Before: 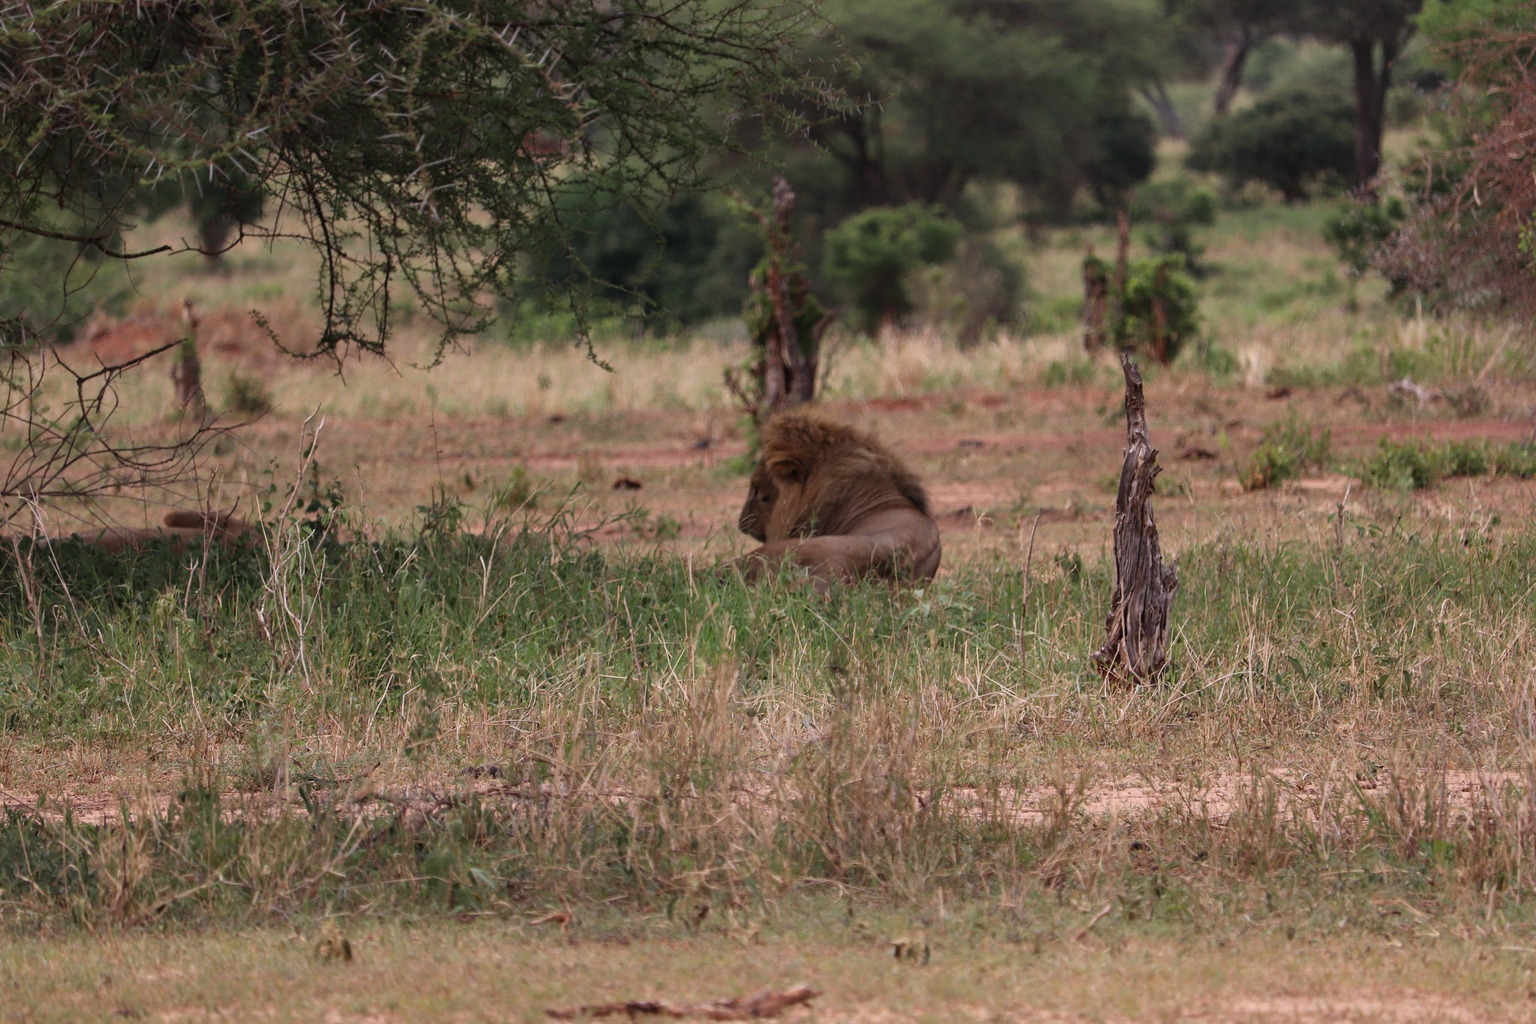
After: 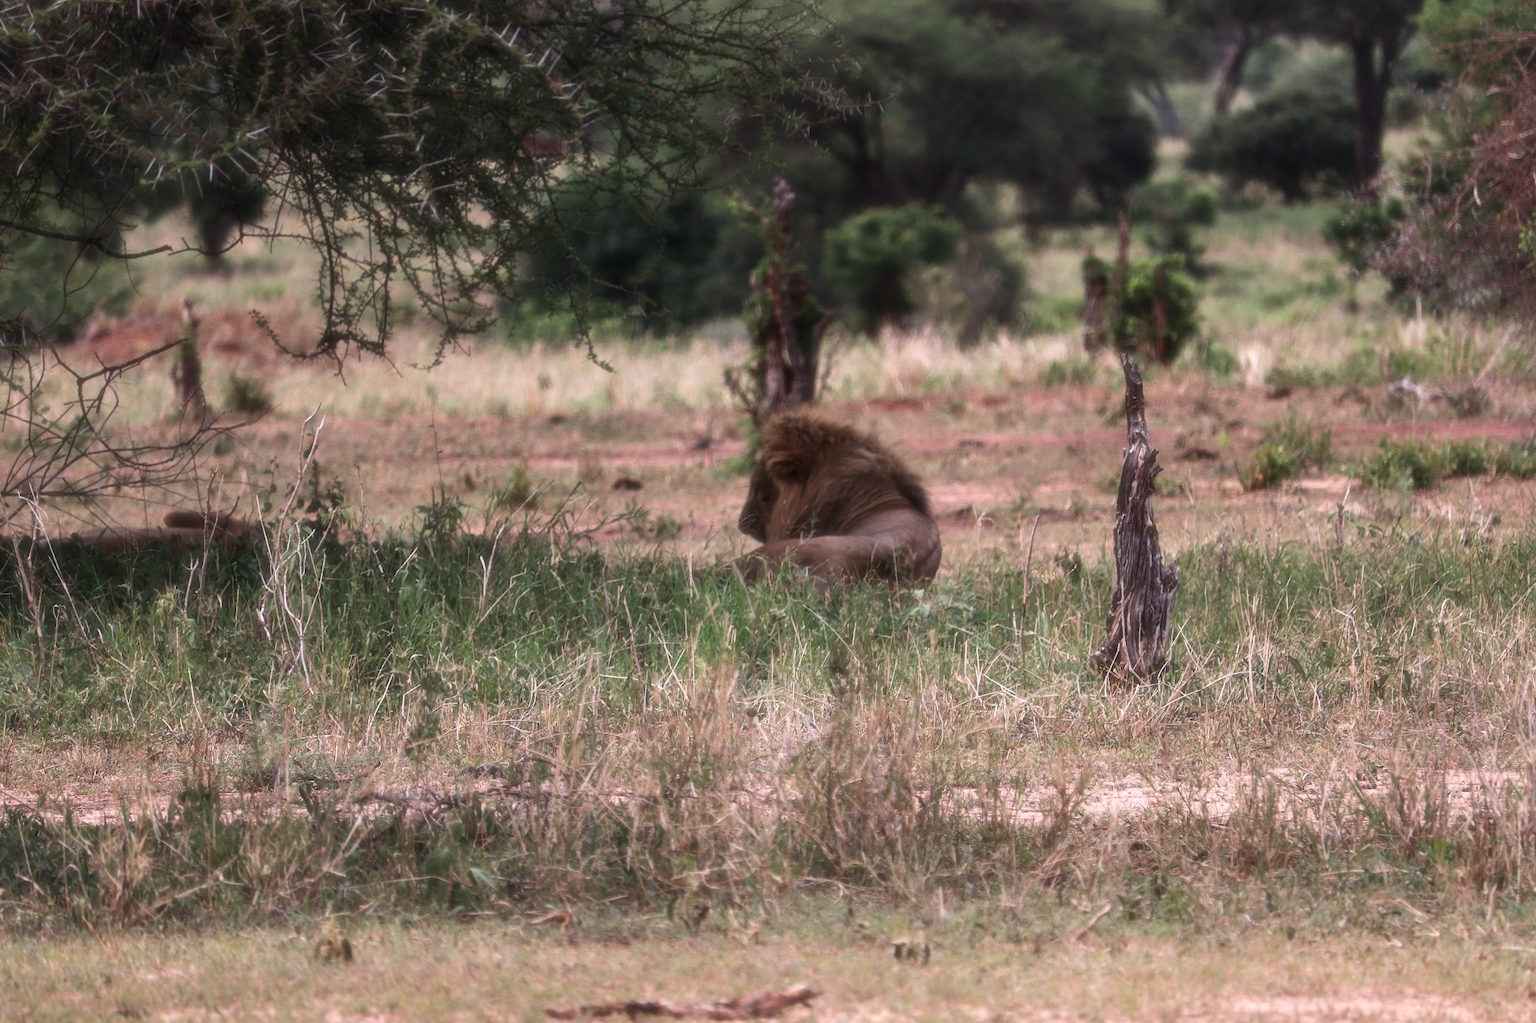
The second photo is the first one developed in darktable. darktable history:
color calibration: illuminant as shot in camera, x 0.358, y 0.373, temperature 4628.91 K
soften: size 19.52%, mix 20.32%
color balance rgb: linear chroma grading › global chroma 1.5%, linear chroma grading › mid-tones -1%, perceptual saturation grading › global saturation -3%, perceptual saturation grading › shadows -2%
tone equalizer: -8 EV -0.75 EV, -7 EV -0.7 EV, -6 EV -0.6 EV, -5 EV -0.4 EV, -3 EV 0.4 EV, -2 EV 0.6 EV, -1 EV 0.7 EV, +0 EV 0.75 EV, edges refinement/feathering 500, mask exposure compensation -1.57 EV, preserve details no
